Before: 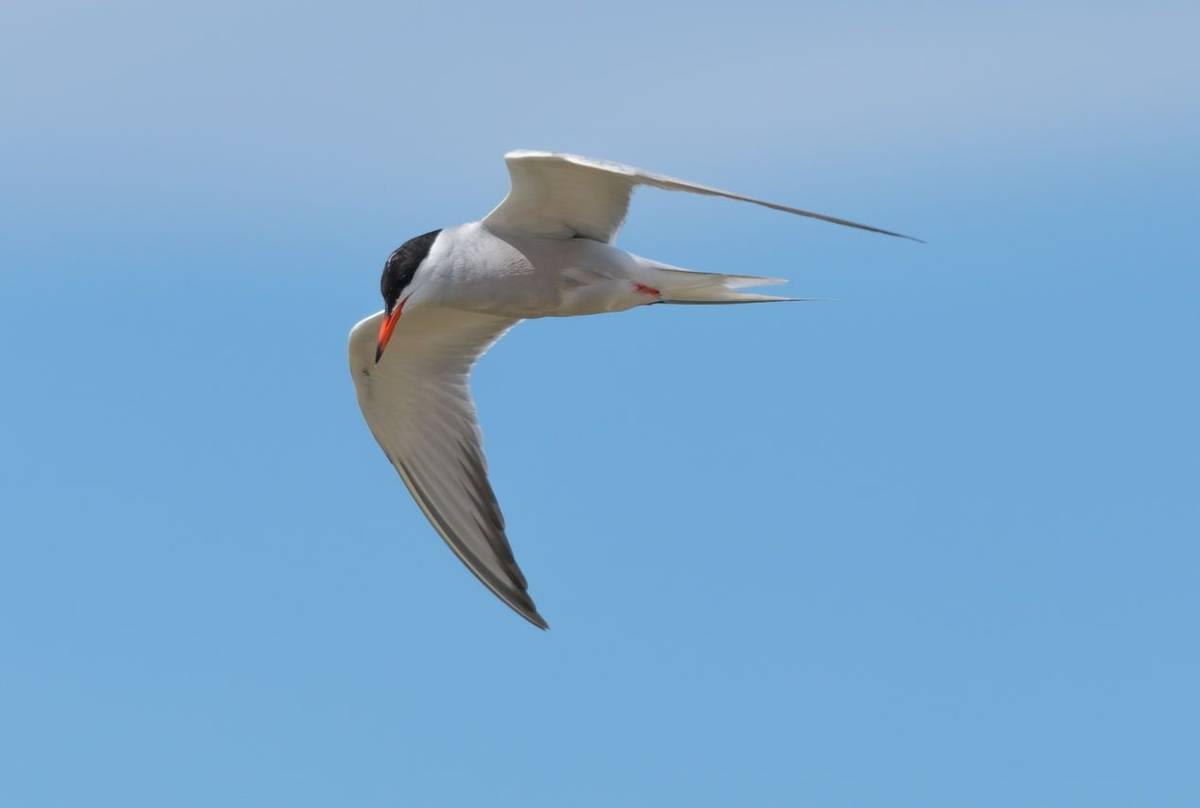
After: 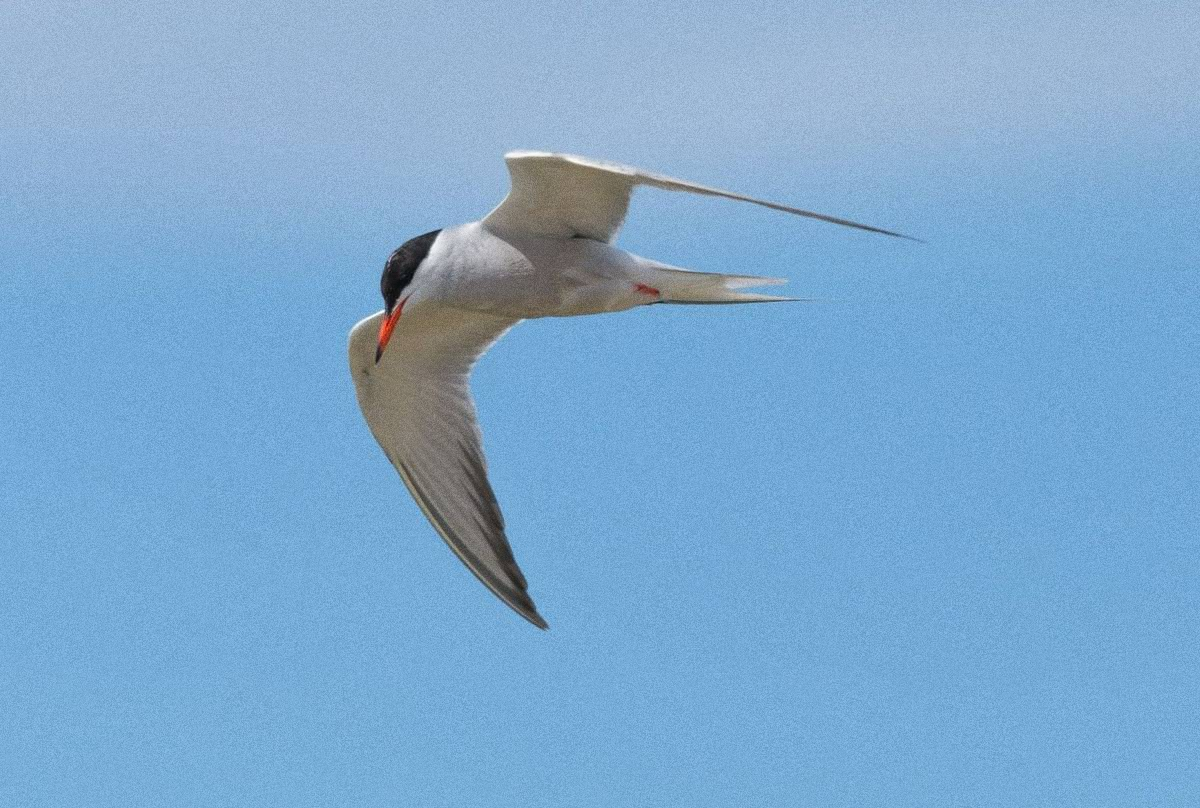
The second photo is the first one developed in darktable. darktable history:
grain: coarseness 8.68 ISO, strength 31.94%
white balance: red 1, blue 1
